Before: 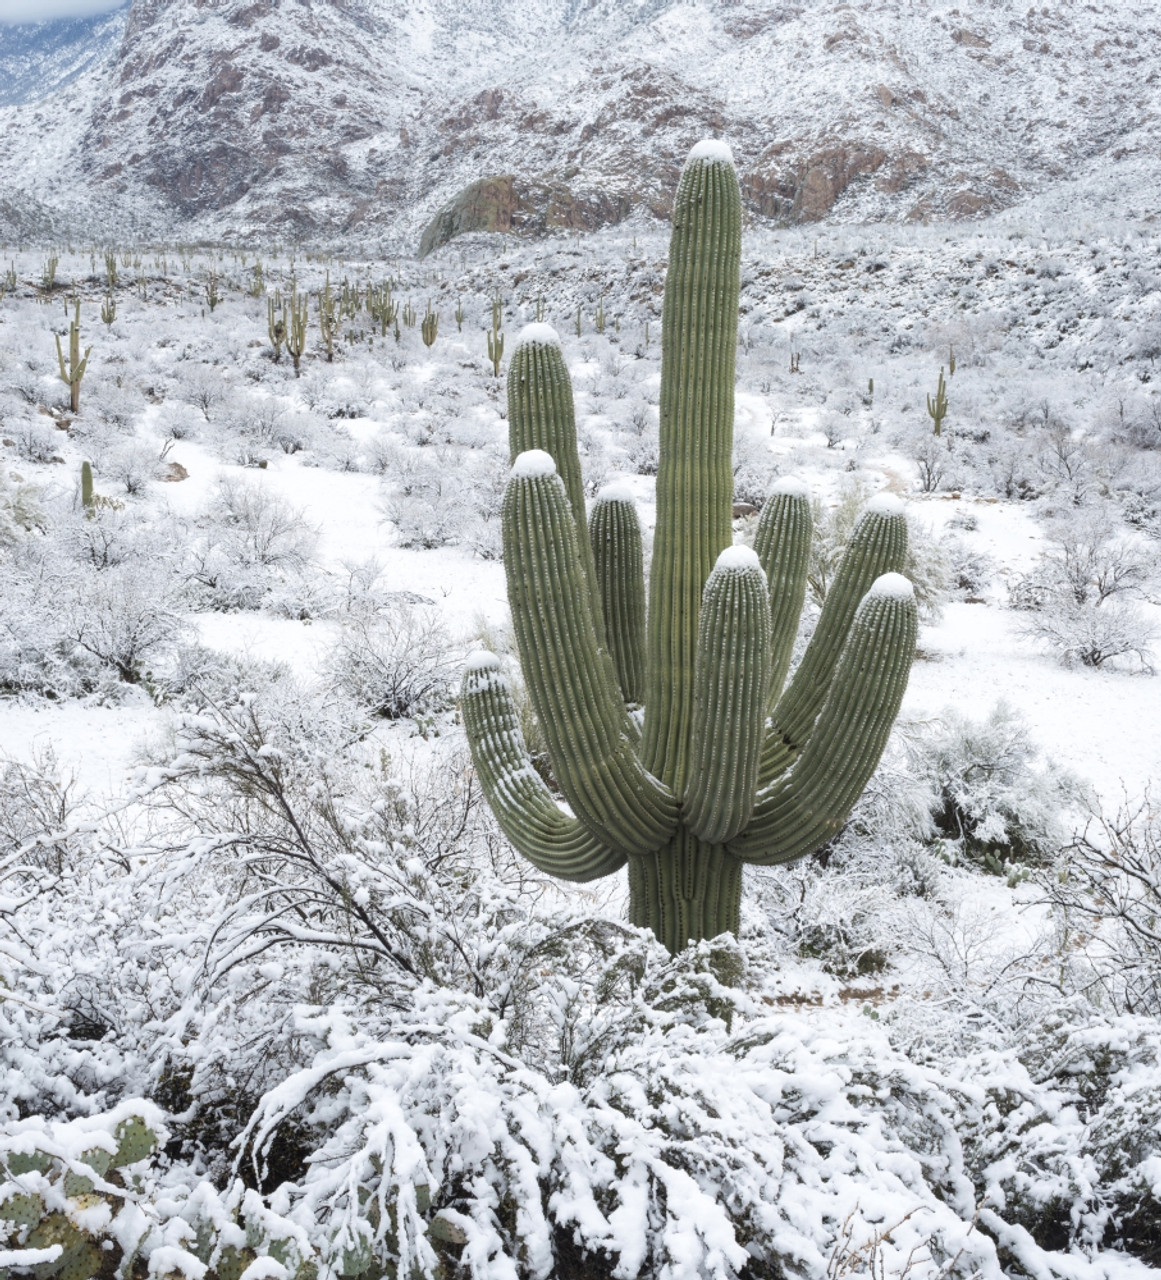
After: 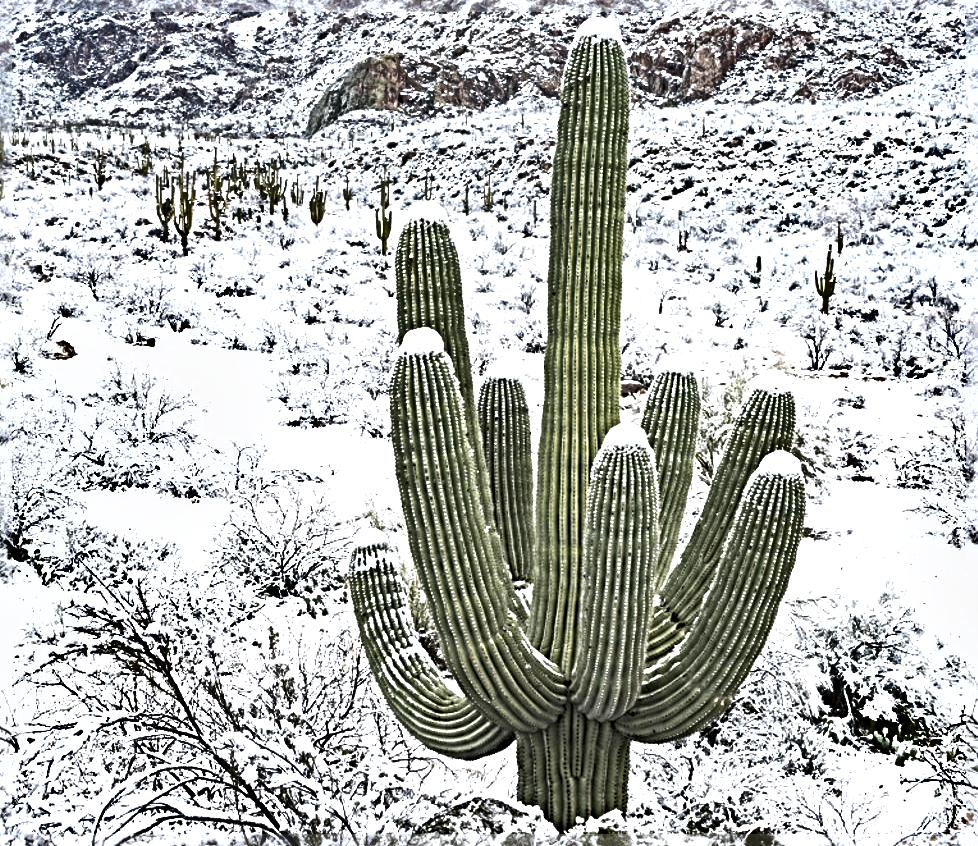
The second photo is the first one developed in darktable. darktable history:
shadows and highlights: shadows 52.57, soften with gaussian
crop and rotate: left 9.71%, top 9.559%, right 5.988%, bottom 24.287%
sharpen: radius 6.292, amount 1.787, threshold 0.128
exposure: exposure 0.773 EV, compensate highlight preservation false
